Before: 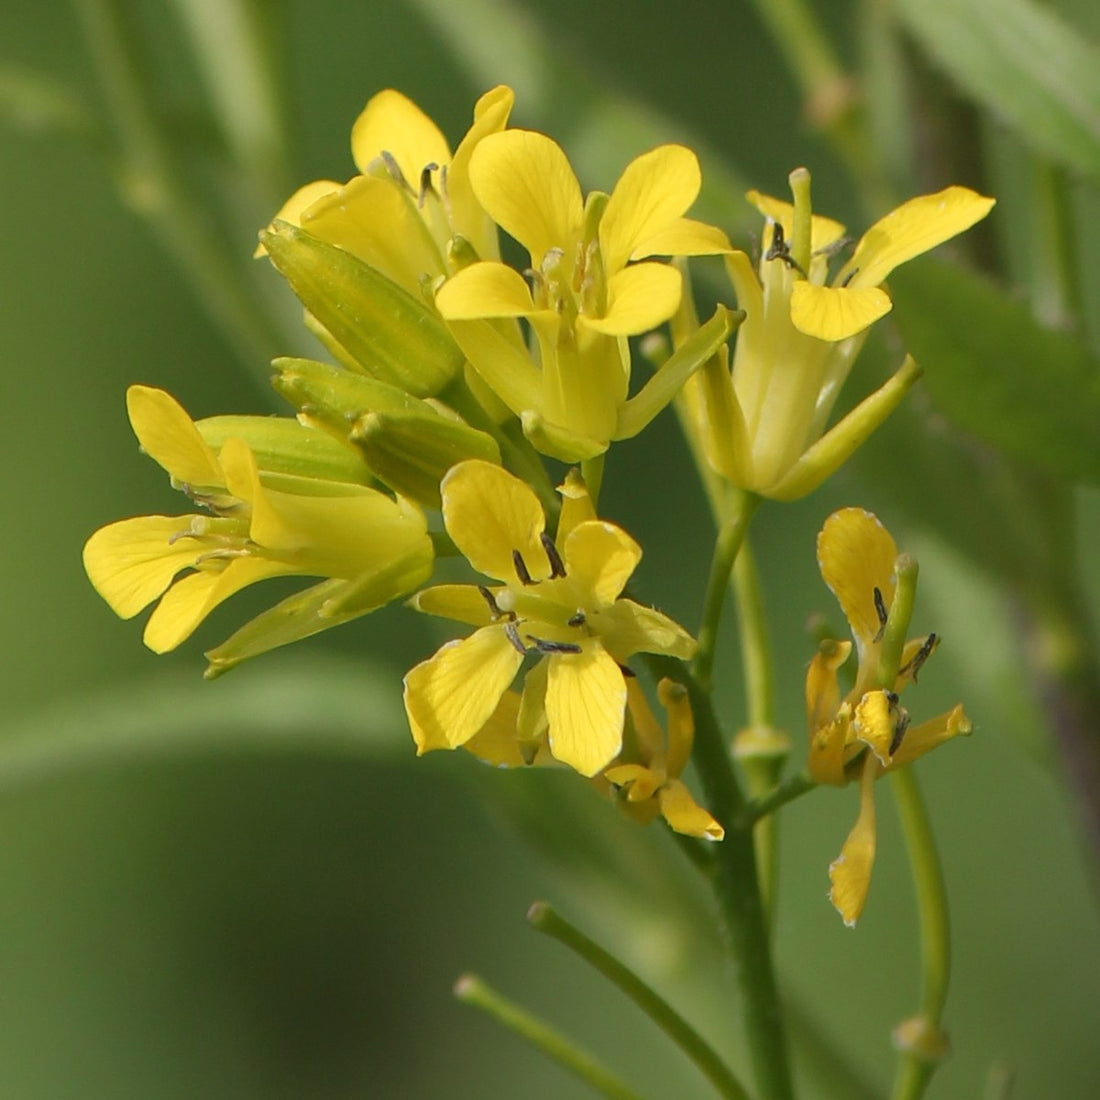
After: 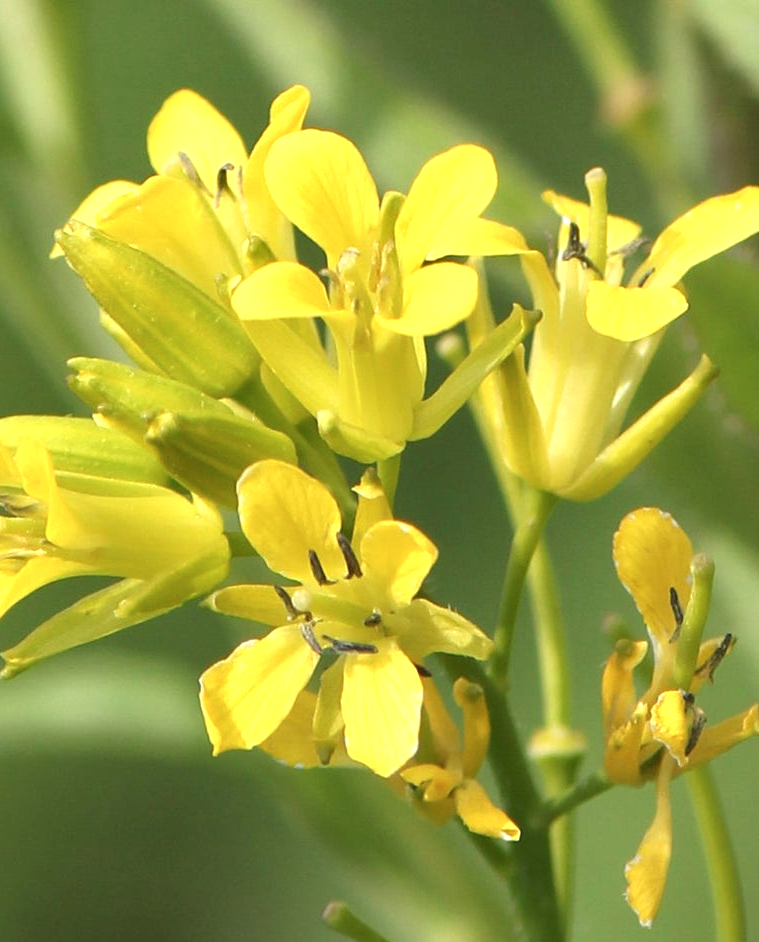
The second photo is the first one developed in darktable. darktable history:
shadows and highlights: radius 45.48, white point adjustment 6.73, compress 79.97%, soften with gaussian
crop: left 18.6%, right 12.345%, bottom 14.335%
exposure: exposure 0.6 EV, compensate highlight preservation false
